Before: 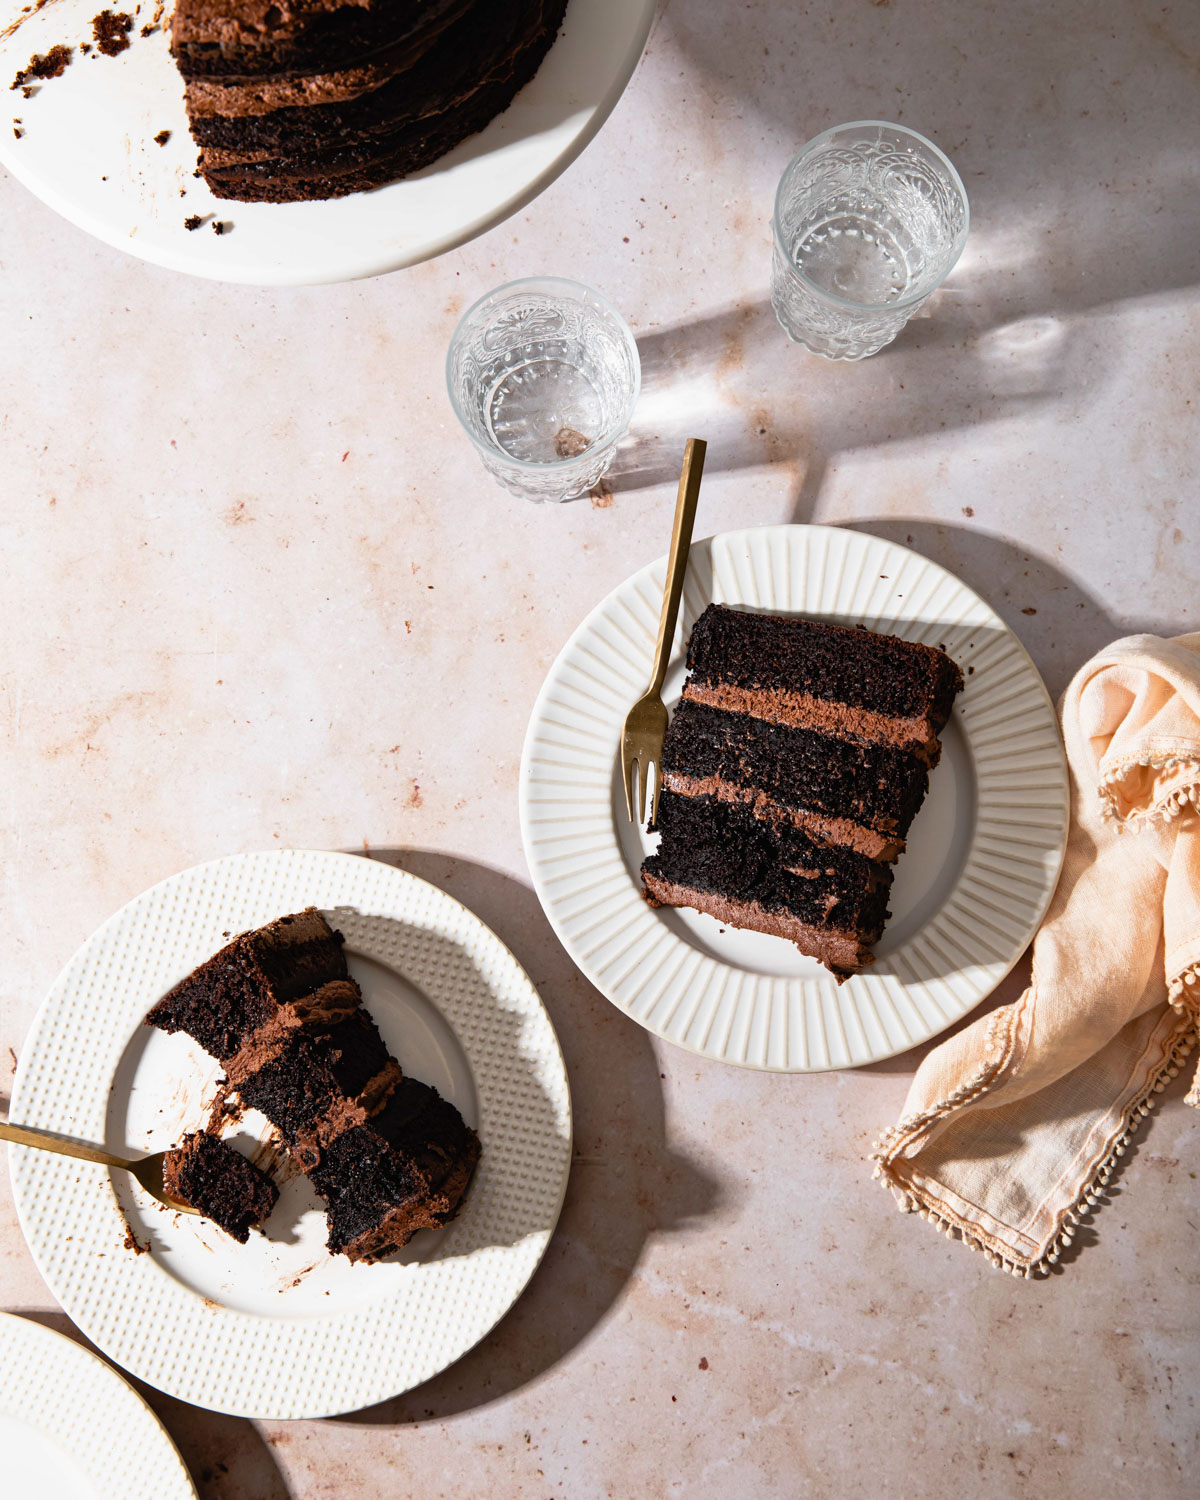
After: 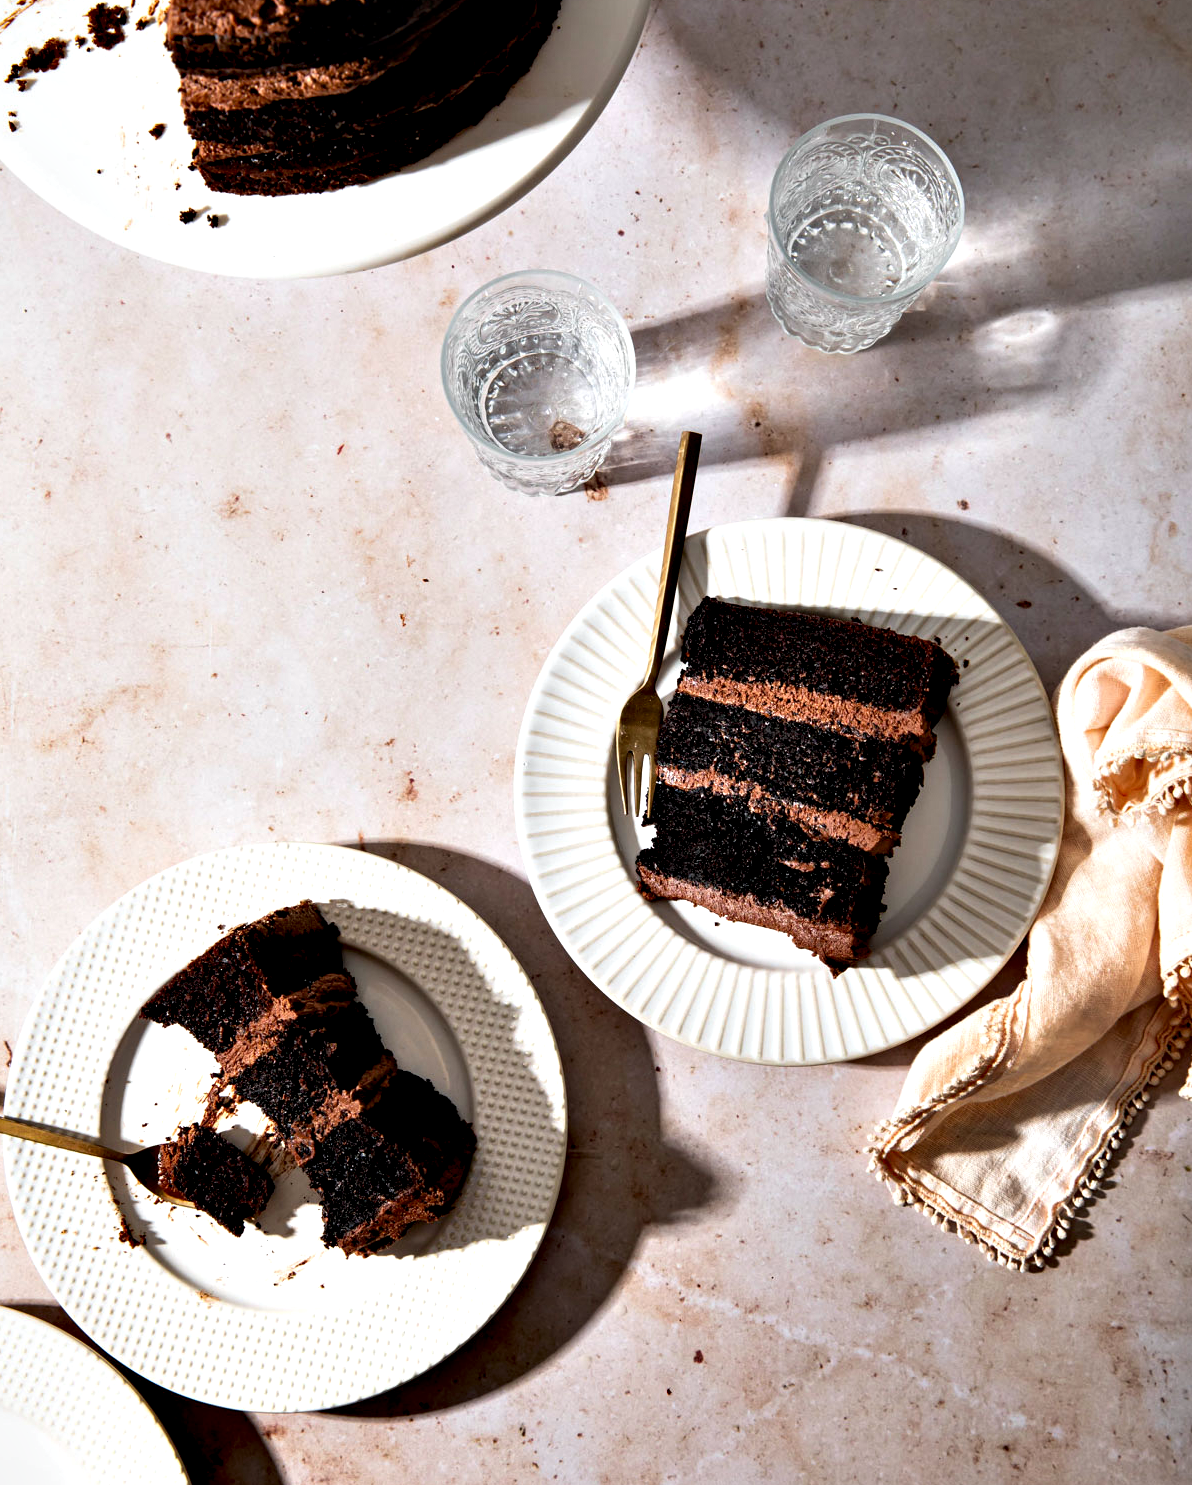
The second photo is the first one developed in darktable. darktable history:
contrast equalizer: y [[0.6 ×6], [0.55 ×6], [0 ×6], [0 ×6], [0 ×6]]
crop: left 0.442%, top 0.523%, right 0.173%, bottom 0.437%
